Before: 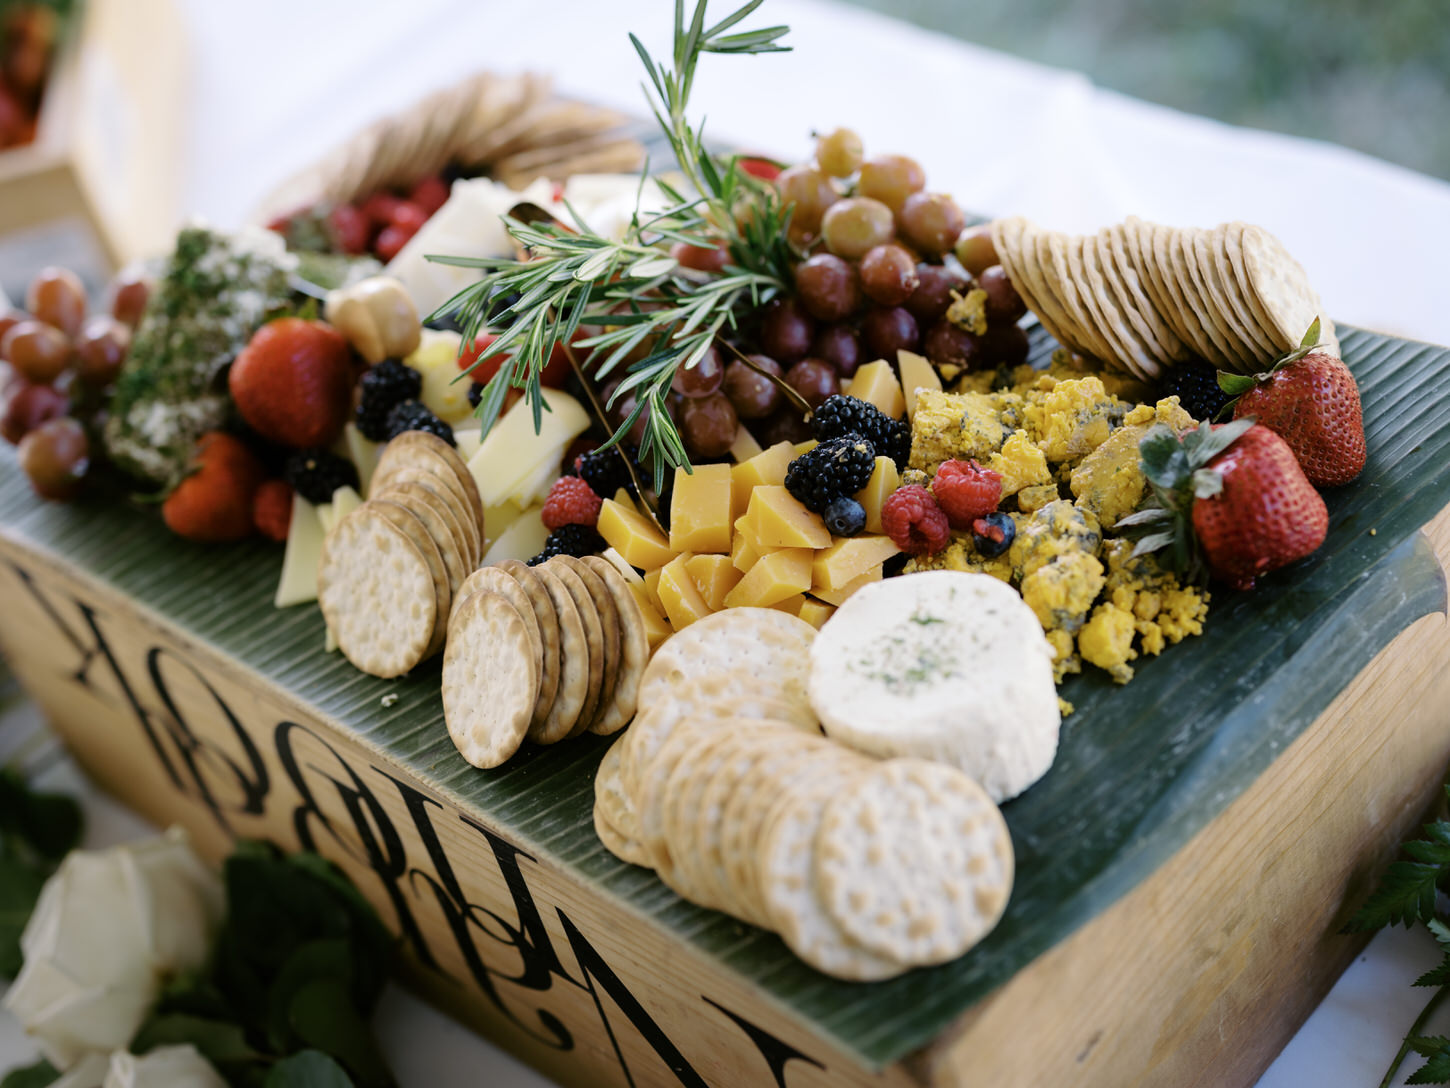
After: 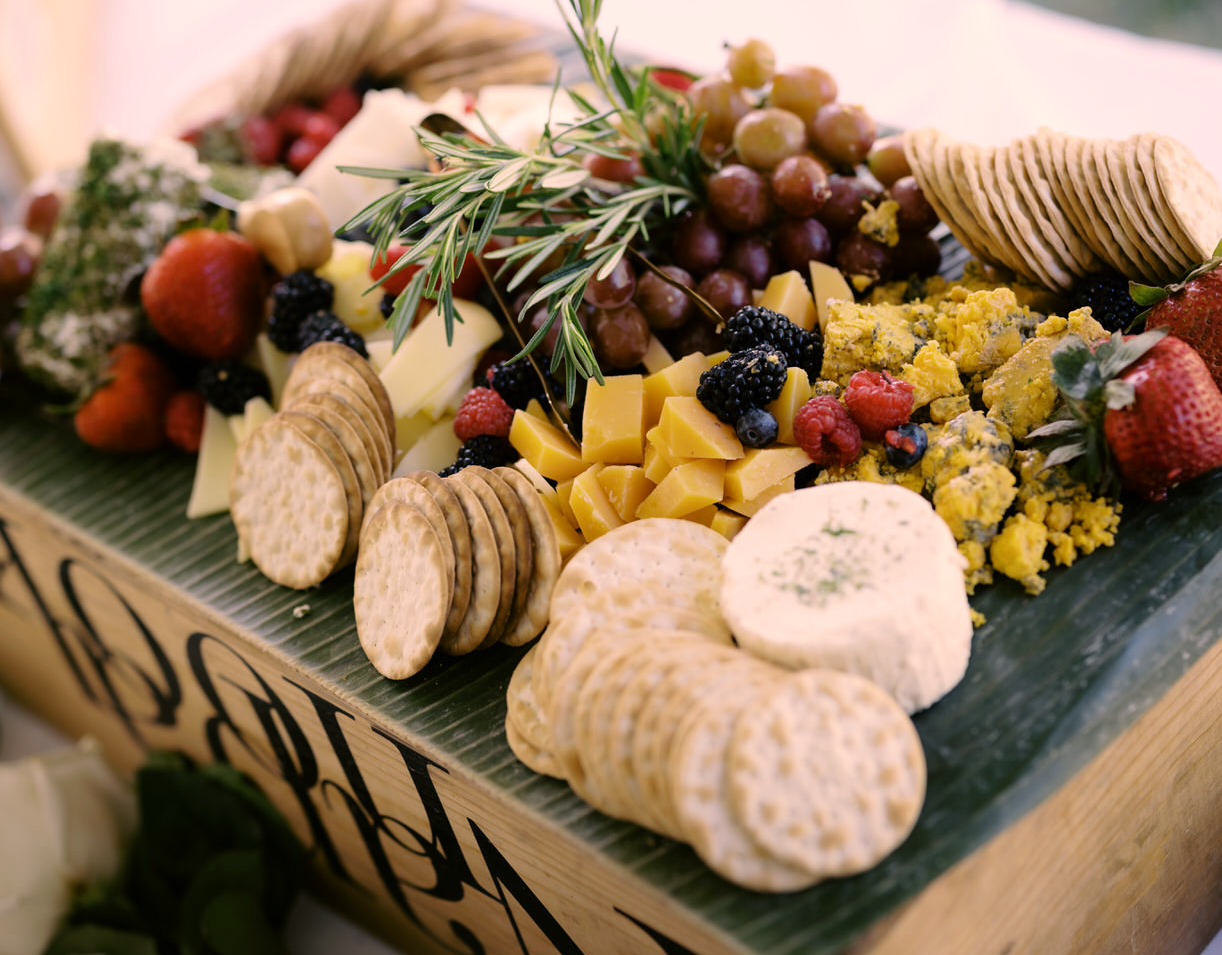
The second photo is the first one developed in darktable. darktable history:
color correction: highlights a* 11.26, highlights b* 11.74
crop: left 6.138%, top 8.252%, right 9.54%, bottom 3.943%
